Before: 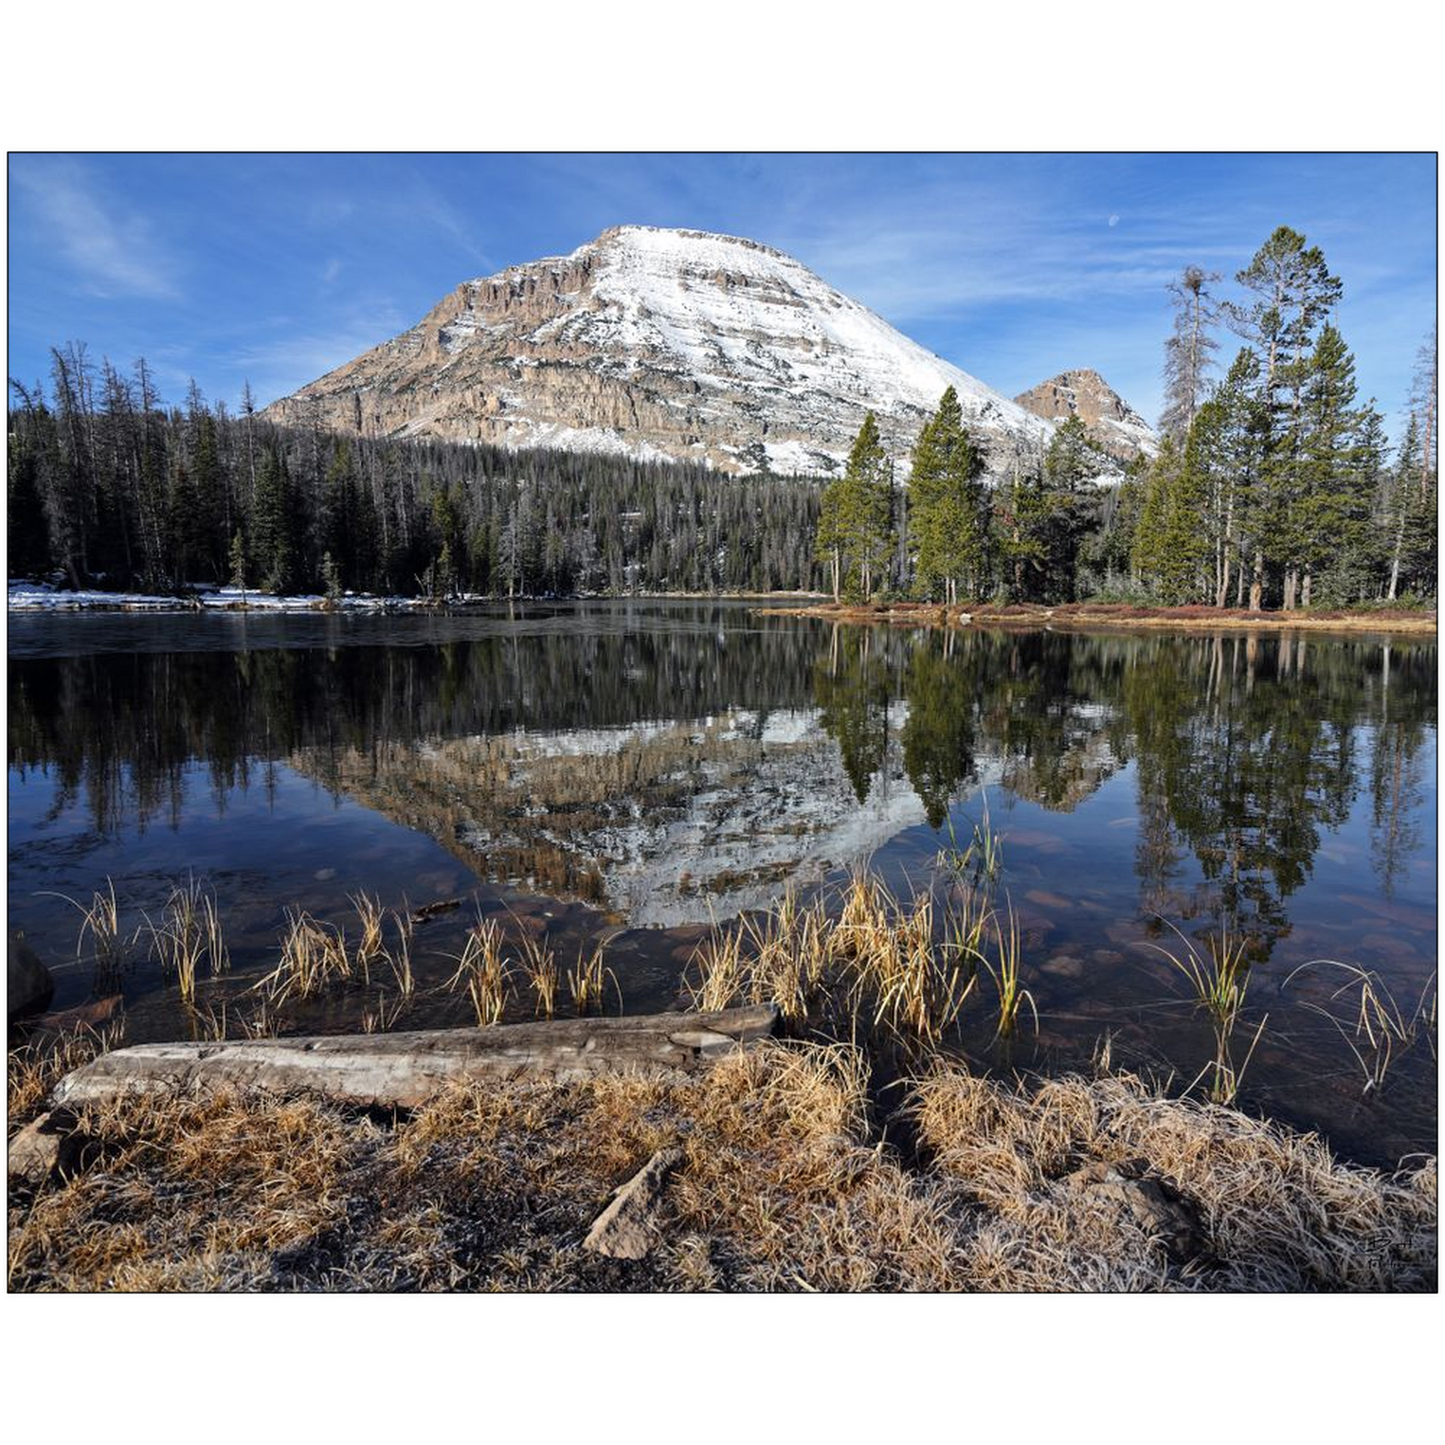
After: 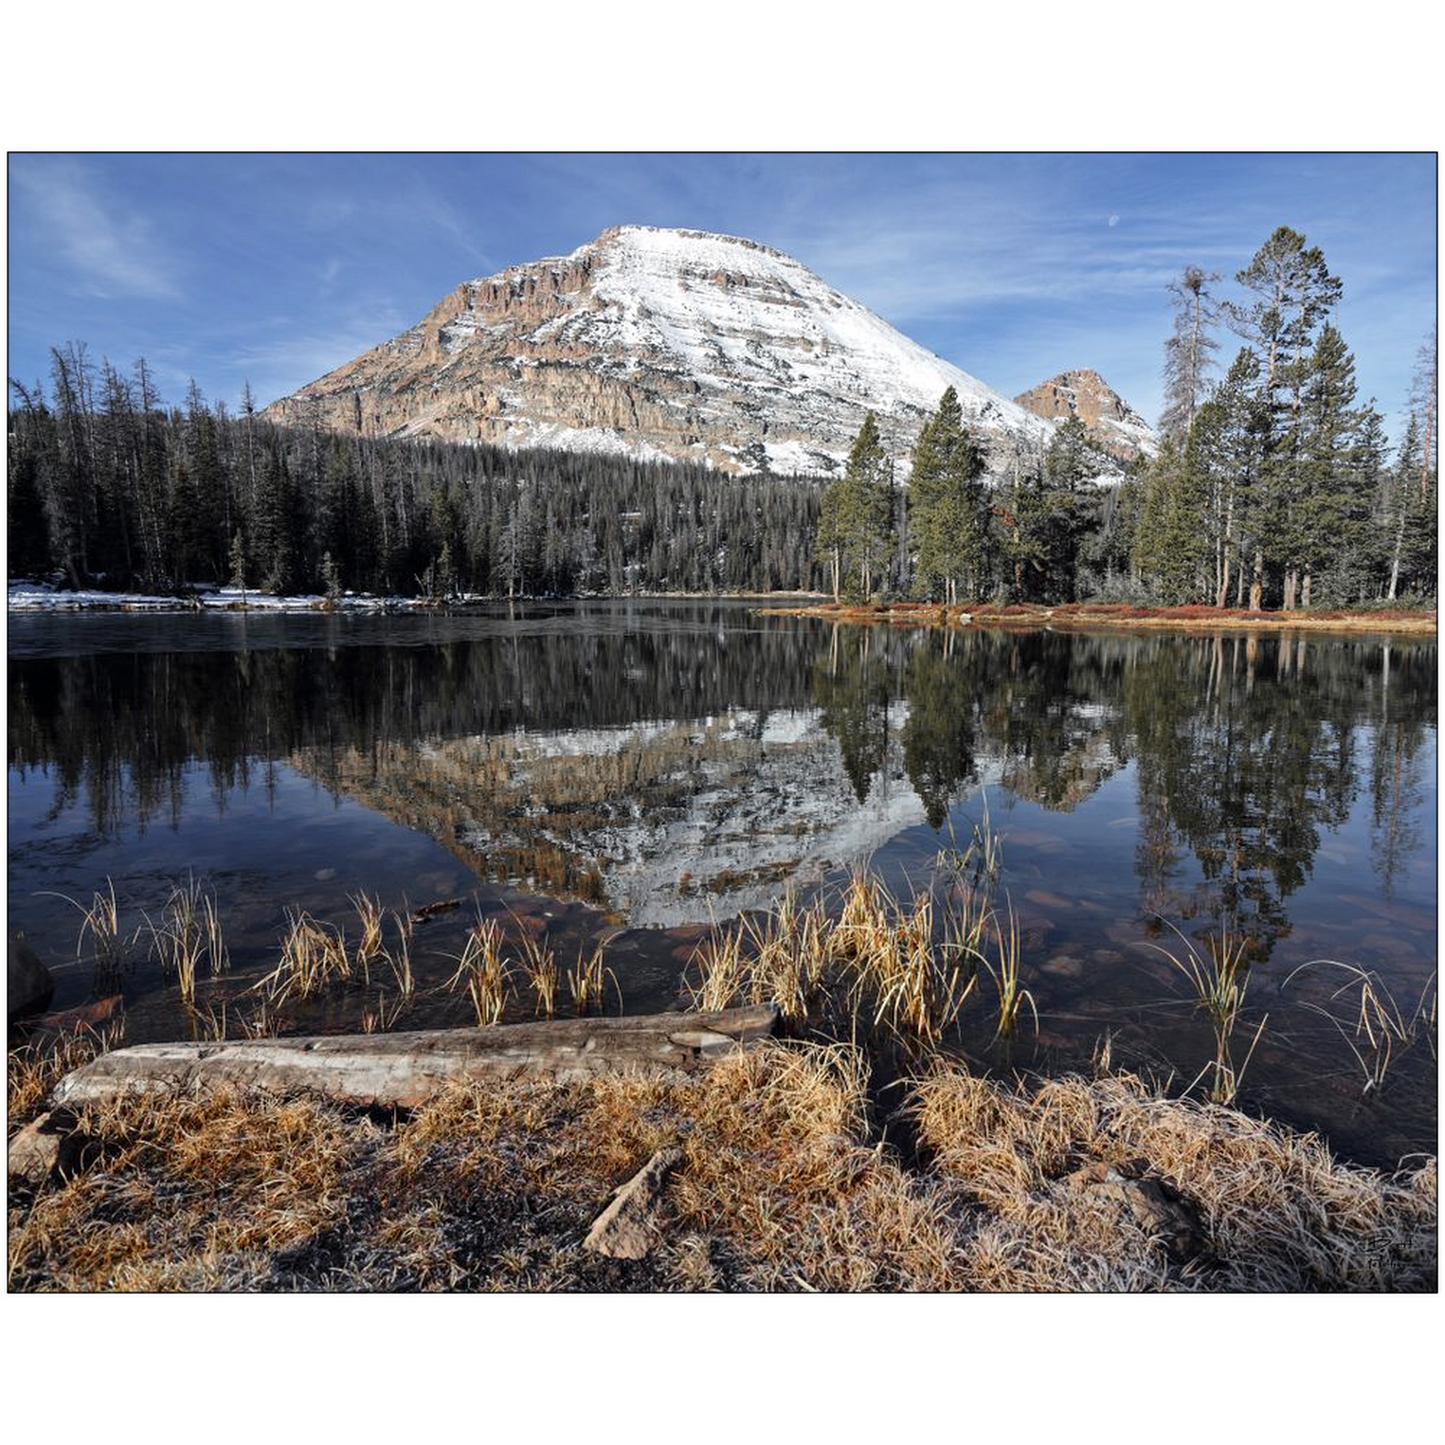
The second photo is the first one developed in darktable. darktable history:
color zones: curves: ch1 [(0, 0.679) (0.143, 0.647) (0.286, 0.261) (0.378, -0.011) (0.571, 0.396) (0.714, 0.399) (0.857, 0.406) (1, 0.679)]
tone equalizer: -7 EV 0.124 EV
